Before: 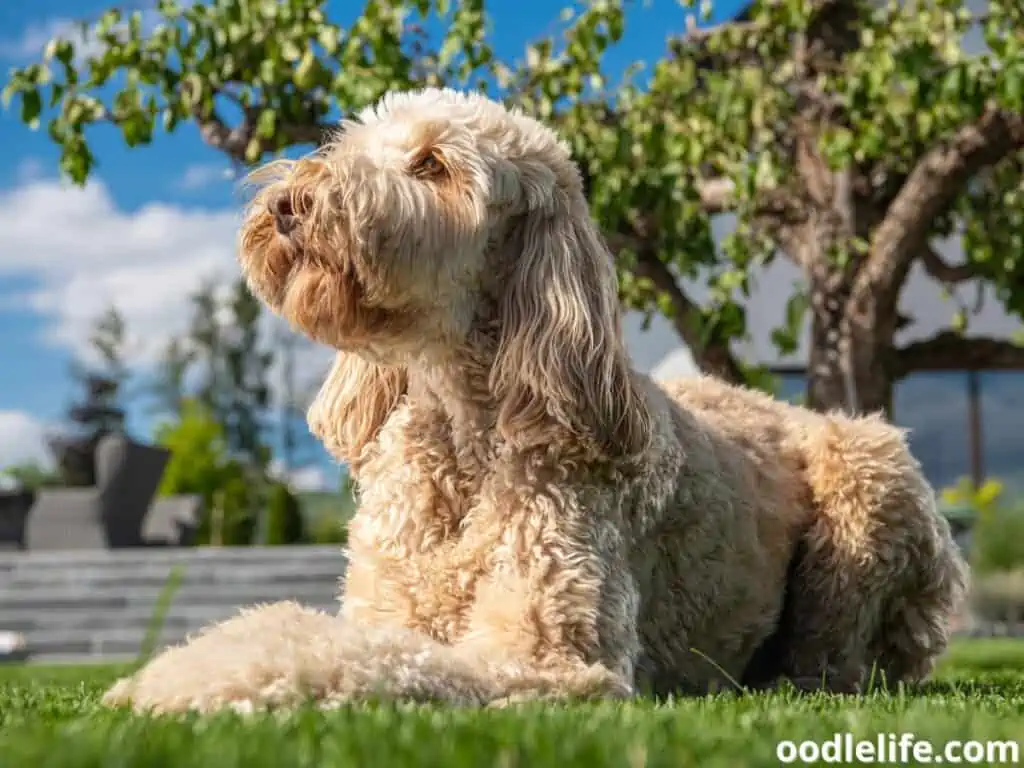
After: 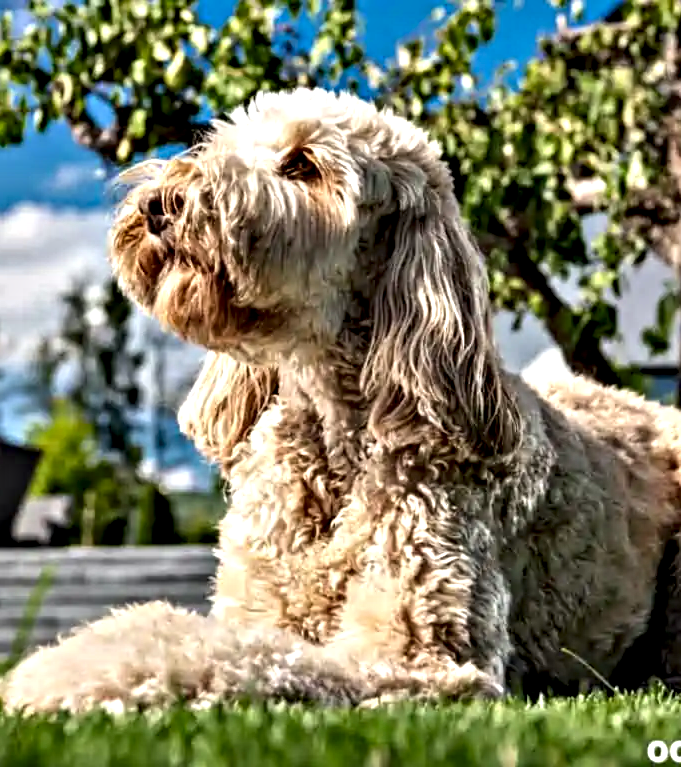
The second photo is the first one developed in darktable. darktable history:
crop and rotate: left 12.634%, right 20.769%
contrast equalizer: y [[0.48, 0.654, 0.731, 0.706, 0.772, 0.382], [0.55 ×6], [0 ×6], [0 ×6], [0 ×6]]
